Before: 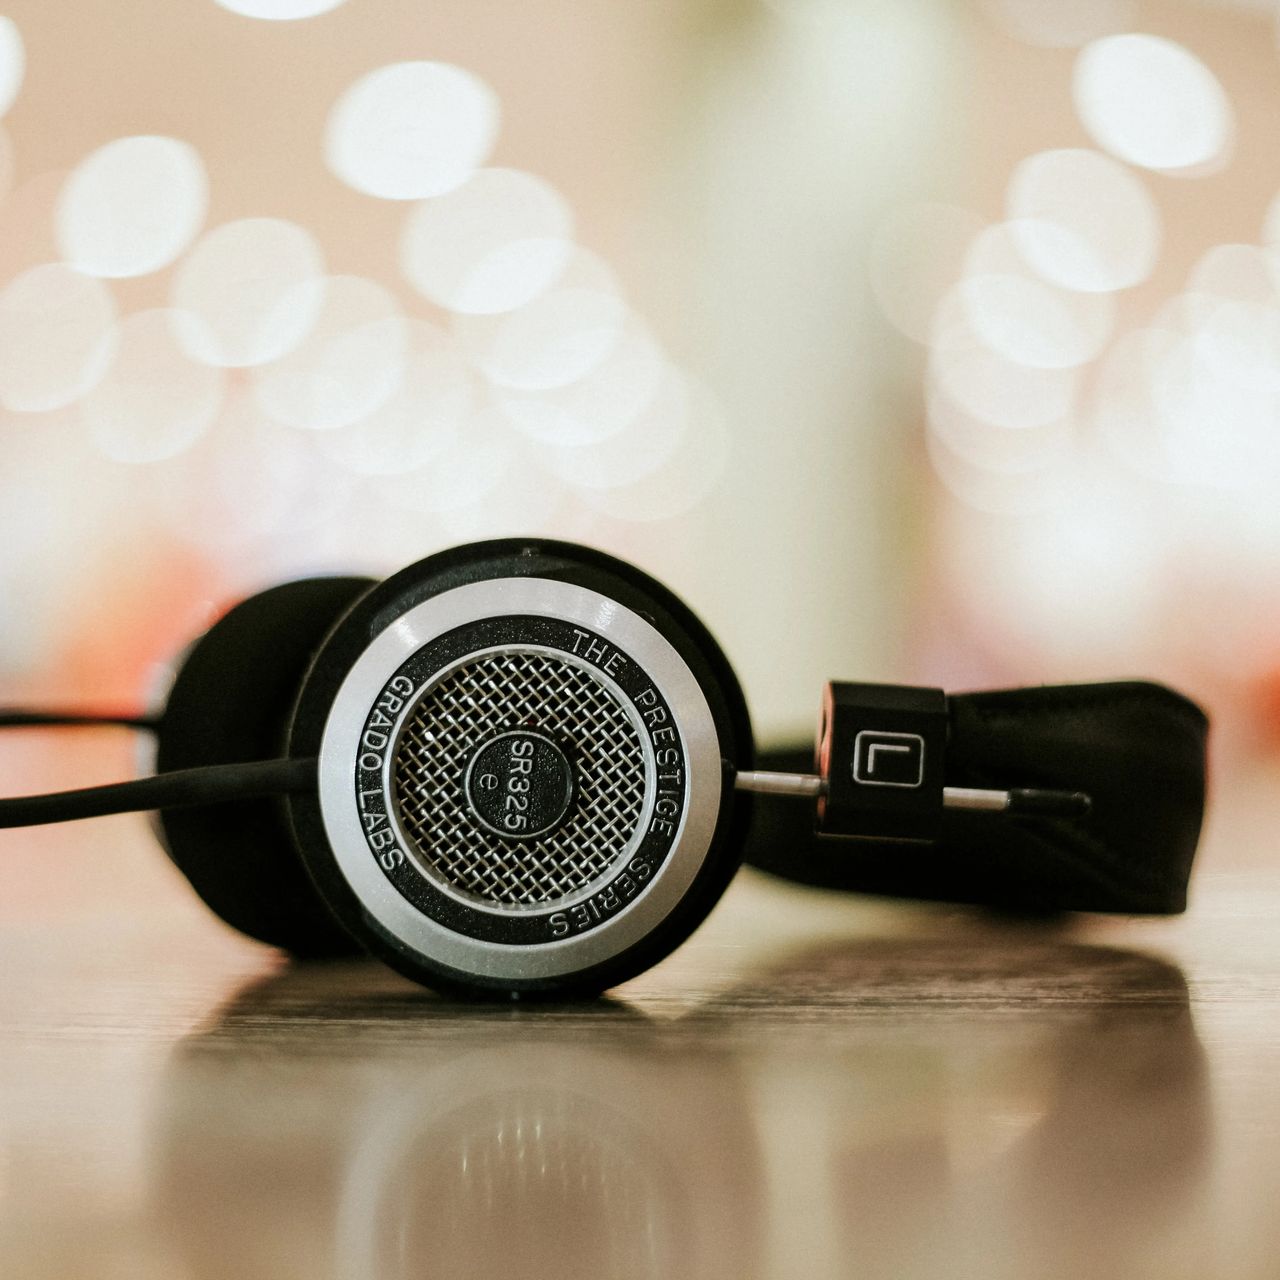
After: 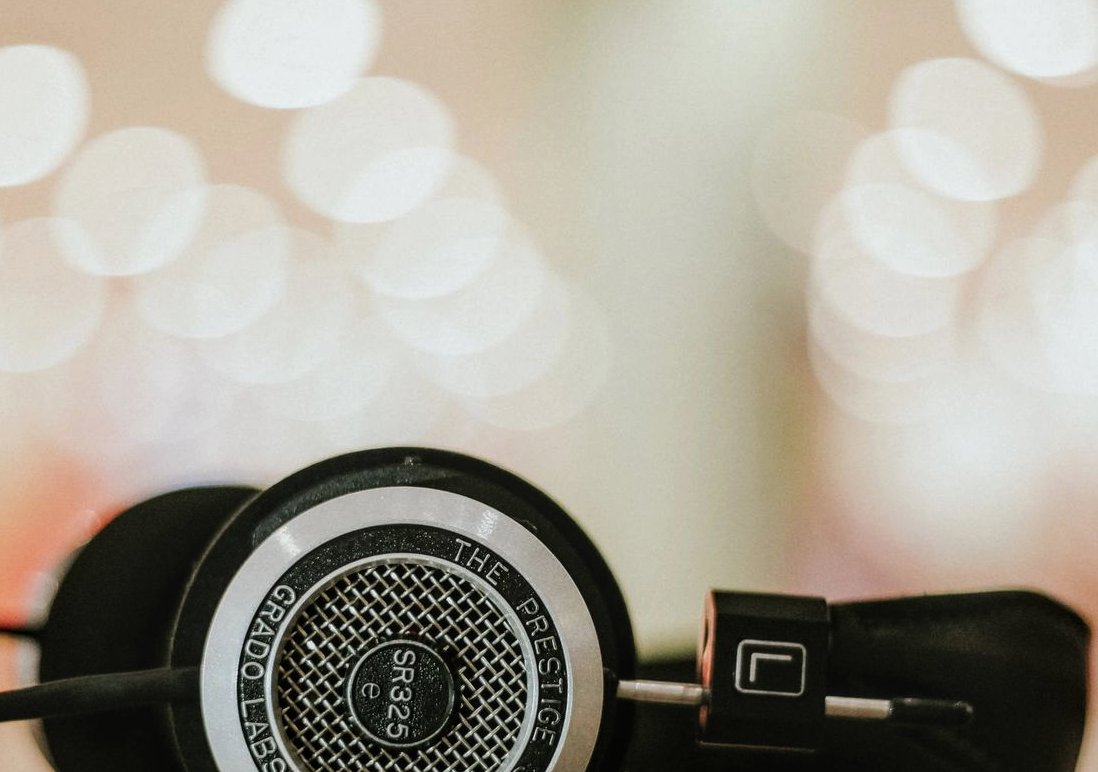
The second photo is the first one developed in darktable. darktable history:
exposure: exposure -0.152 EV, compensate highlight preservation false
crop and rotate: left 9.253%, top 7.156%, right 4.894%, bottom 32.456%
local contrast: on, module defaults
